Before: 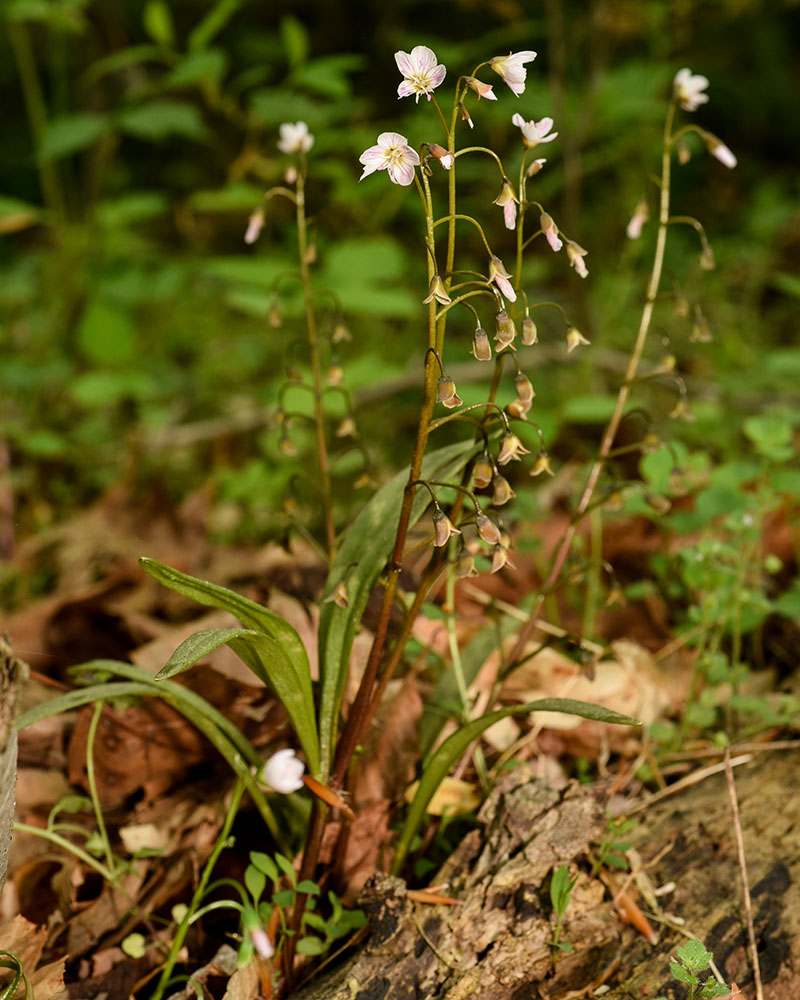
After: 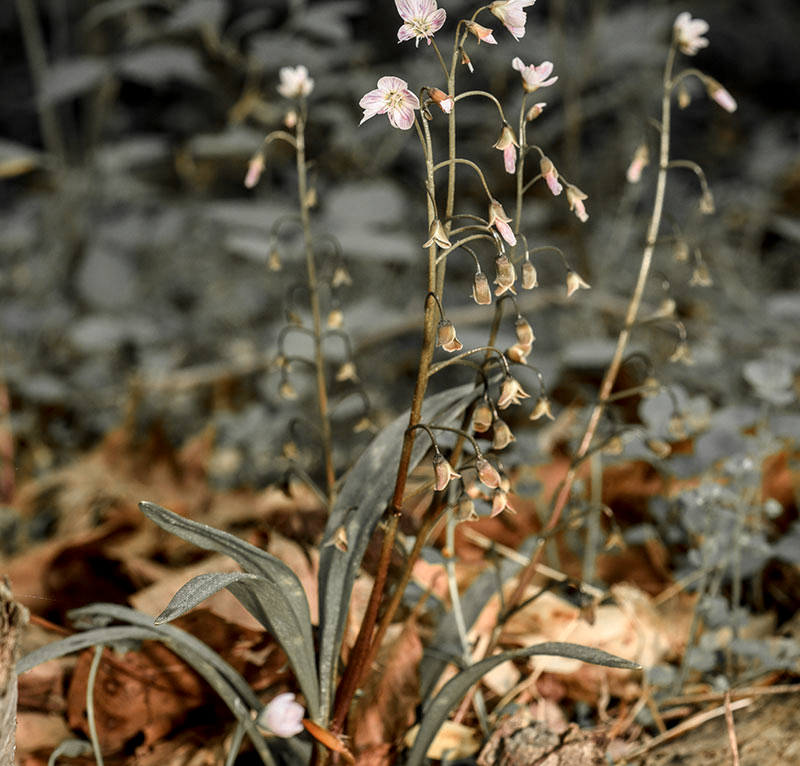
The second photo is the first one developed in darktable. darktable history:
local contrast: on, module defaults
crop: top 5.667%, bottom 17.637%
color calibration: illuminant custom, x 0.348, y 0.366, temperature 4940.58 K
color zones: curves: ch0 [(0, 0.447) (0.184, 0.543) (0.323, 0.476) (0.429, 0.445) (0.571, 0.443) (0.714, 0.451) (0.857, 0.452) (1, 0.447)]; ch1 [(0, 0.464) (0.176, 0.46) (0.287, 0.177) (0.429, 0.002) (0.571, 0) (0.714, 0) (0.857, 0) (1, 0.464)], mix 20%
